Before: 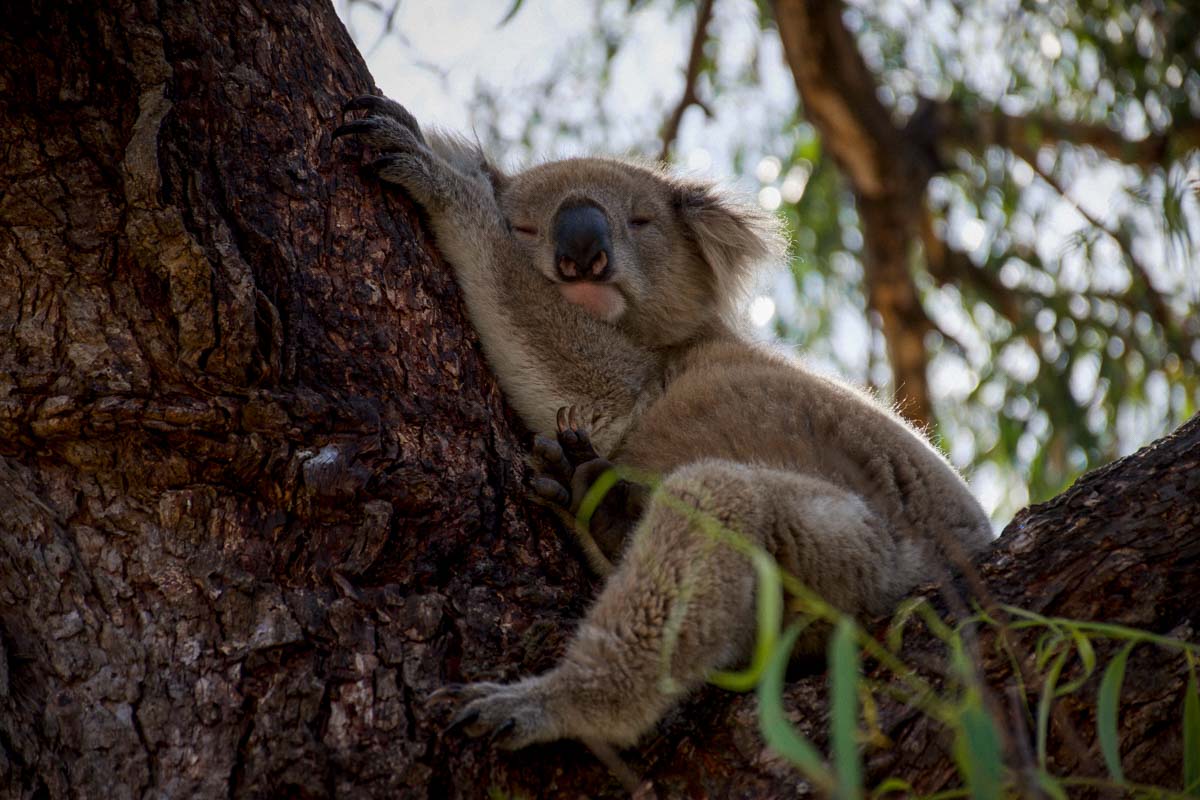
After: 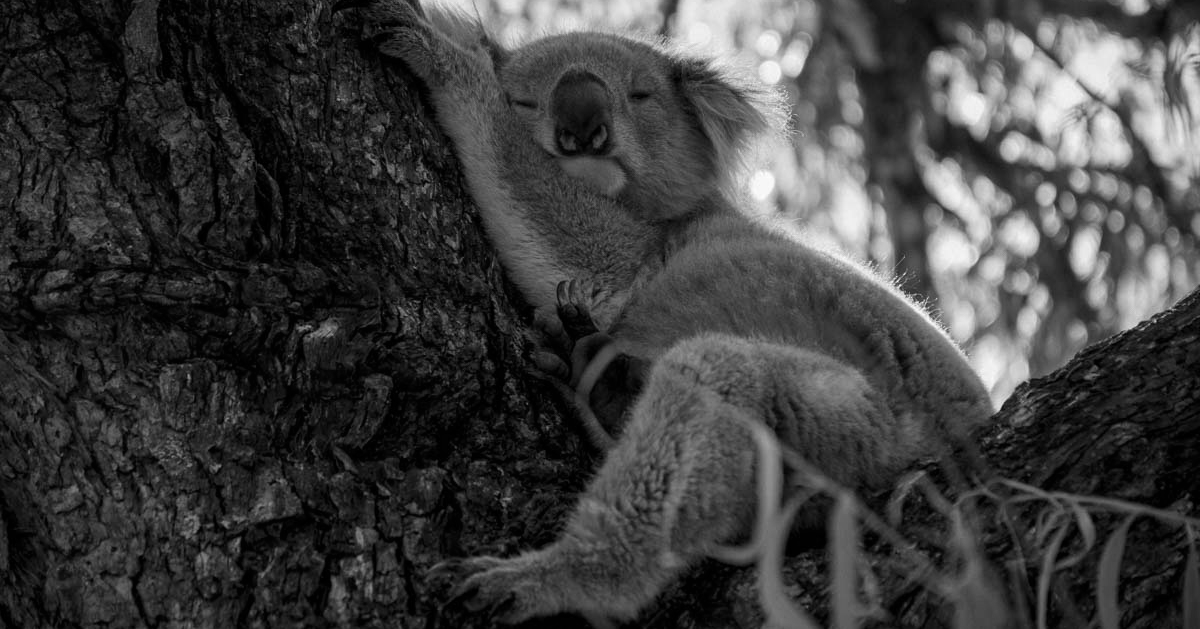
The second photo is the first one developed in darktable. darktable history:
crop and rotate: top 15.774%, bottom 5.506%
monochrome: on, module defaults
